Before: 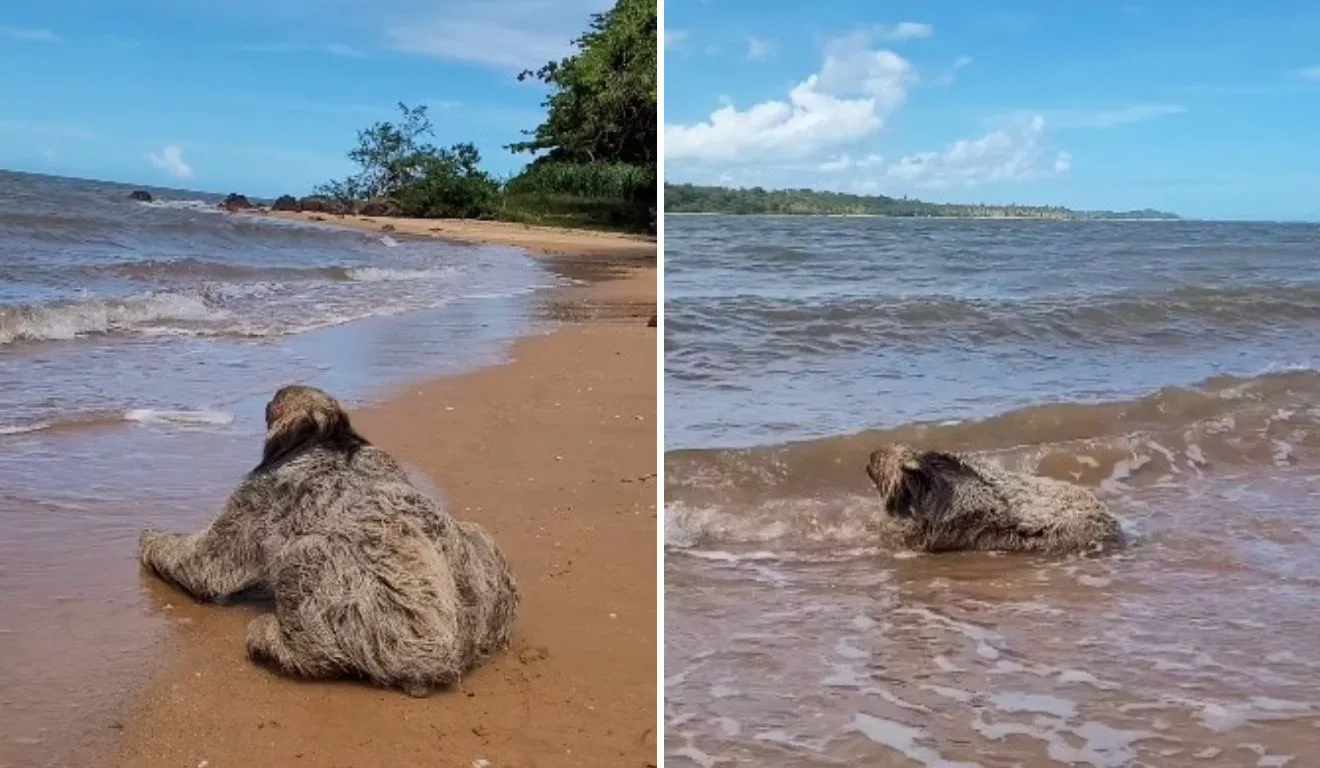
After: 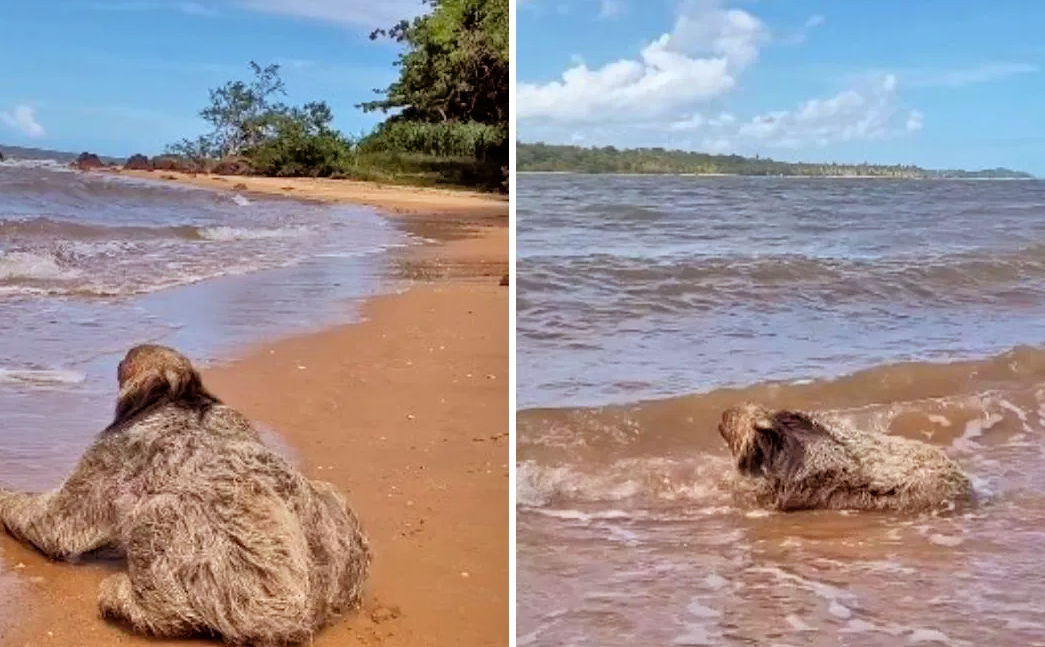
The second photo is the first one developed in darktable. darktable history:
crop: left 11.225%, top 5.381%, right 9.565%, bottom 10.314%
rgb levels: mode RGB, independent channels, levels [[0, 0.5, 1], [0, 0.521, 1], [0, 0.536, 1]]
tone equalizer: -7 EV 0.15 EV, -6 EV 0.6 EV, -5 EV 1.15 EV, -4 EV 1.33 EV, -3 EV 1.15 EV, -2 EV 0.6 EV, -1 EV 0.15 EV, mask exposure compensation -0.5 EV
